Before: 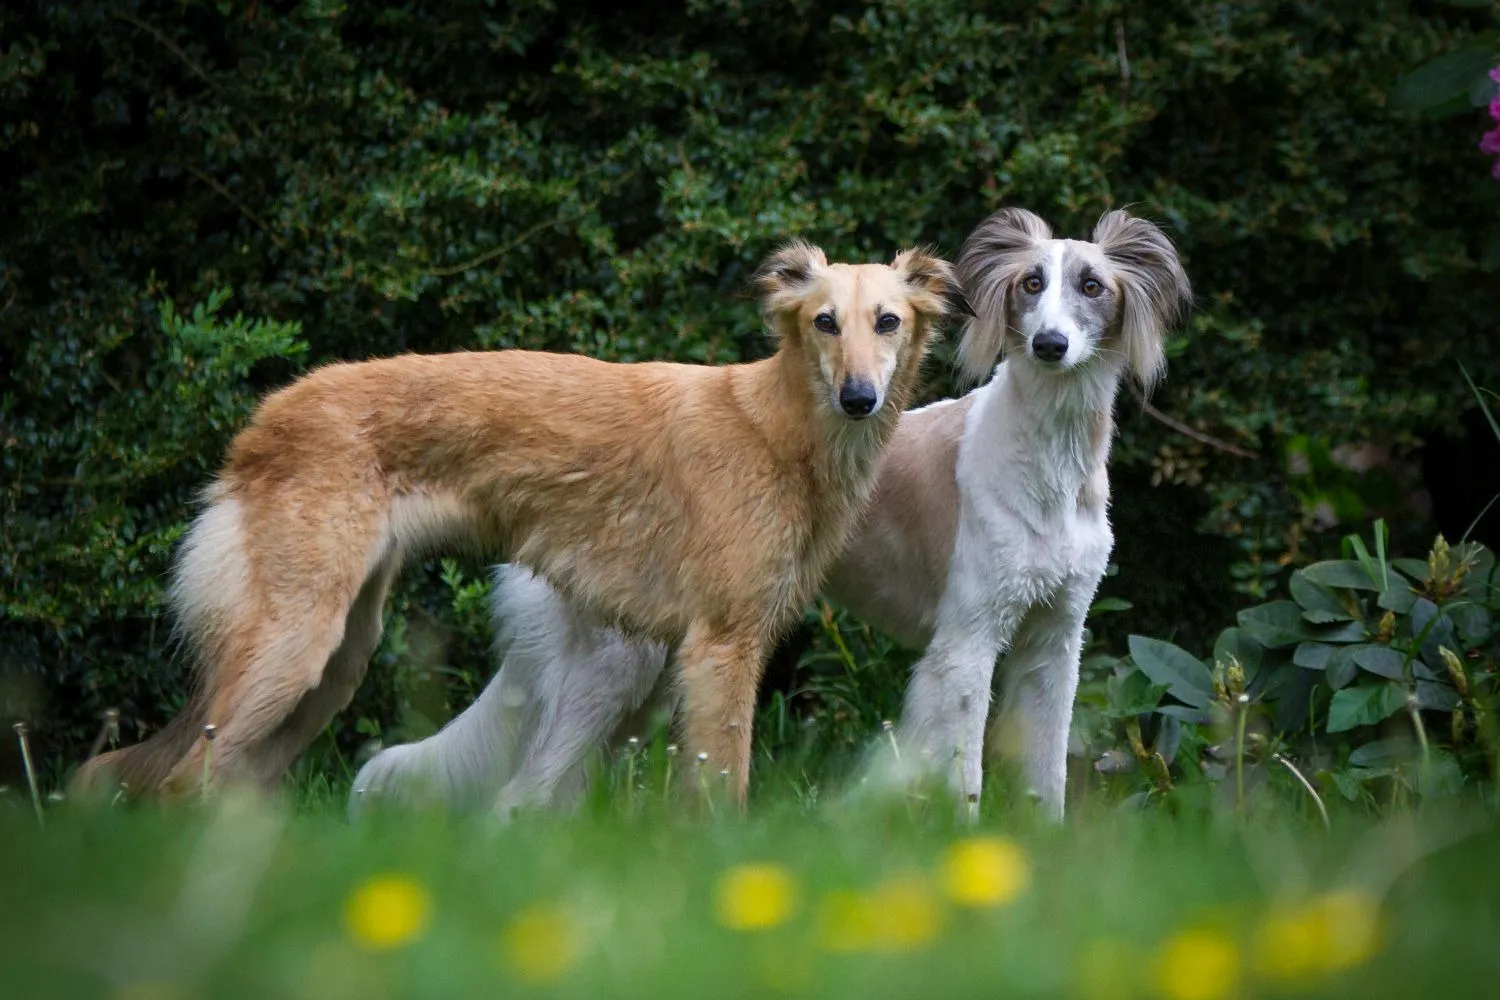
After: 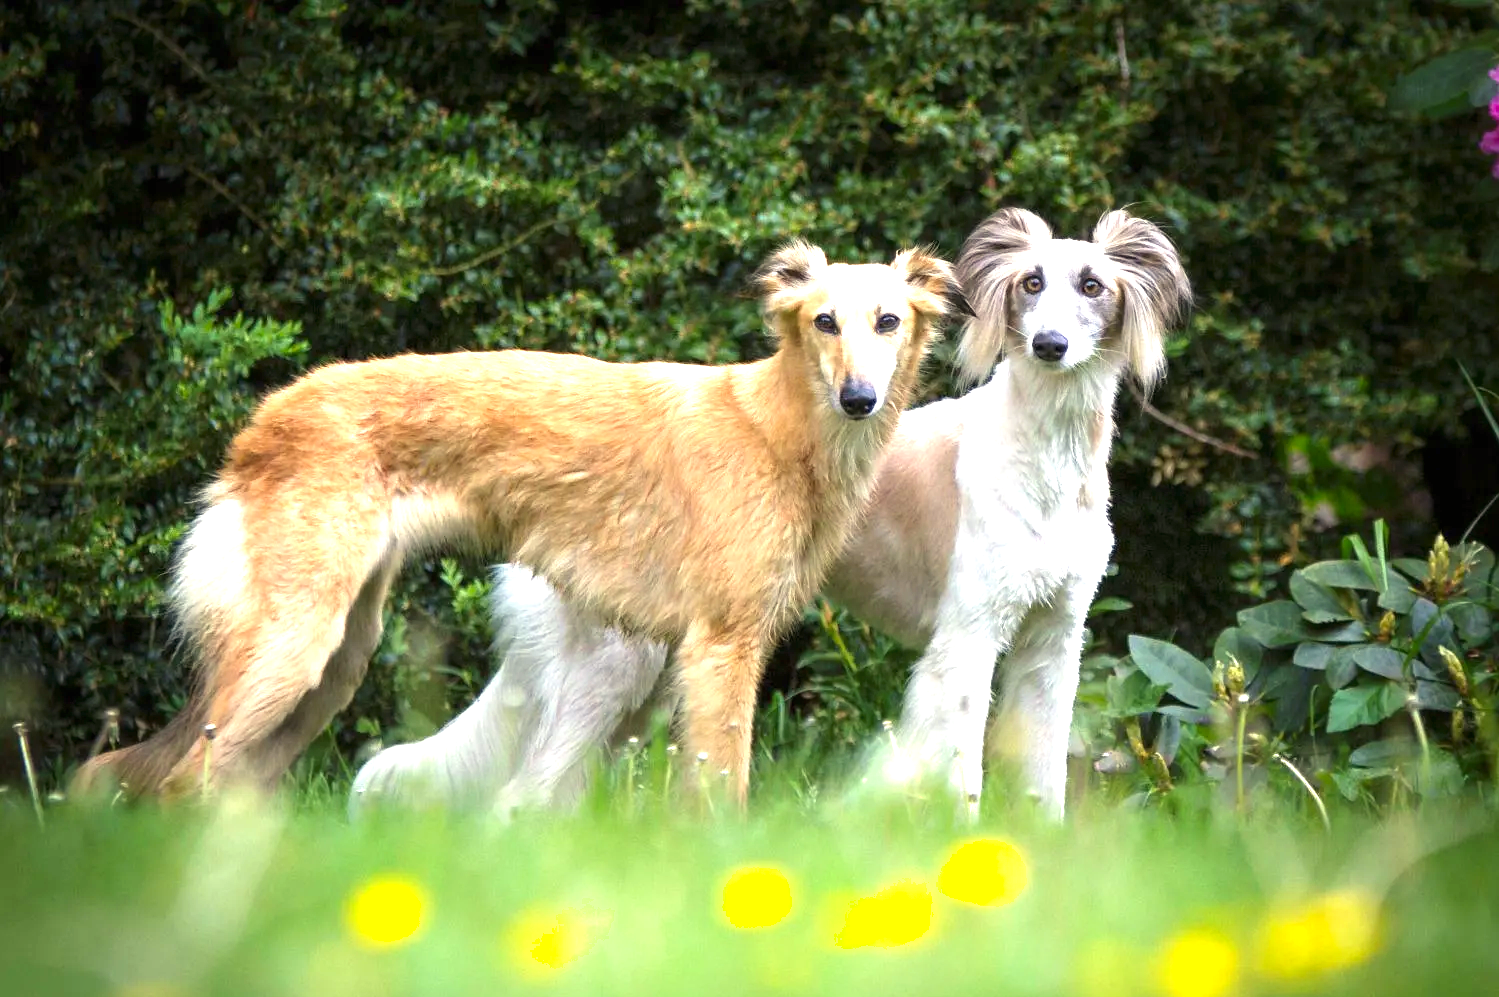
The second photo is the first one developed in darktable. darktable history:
crop: top 0.061%, bottom 0.182%
color balance rgb: power › luminance -3.637%, power › chroma 0.578%, power › hue 40.12°, highlights gain › chroma 3.056%, highlights gain › hue 77.06°, perceptual saturation grading › global saturation 0.516%, saturation formula JzAzBz (2021)
exposure: black level correction 0, exposure 1.667 EV, compensate exposure bias true, compensate highlight preservation false
shadows and highlights: shadows -22.86, highlights 45.67, soften with gaussian
